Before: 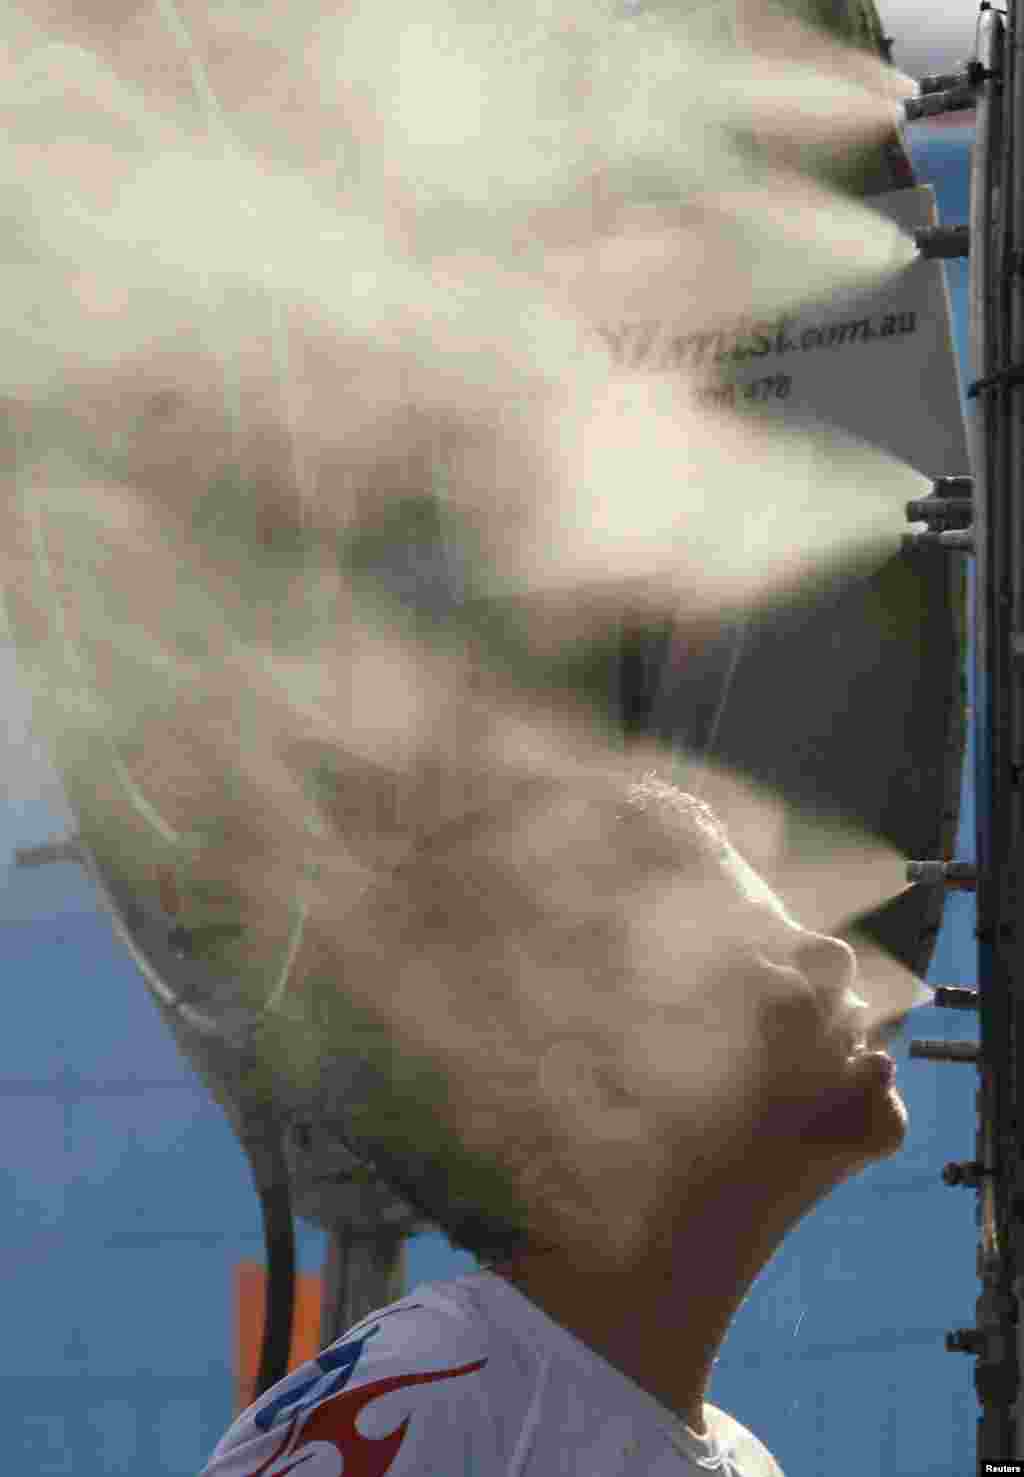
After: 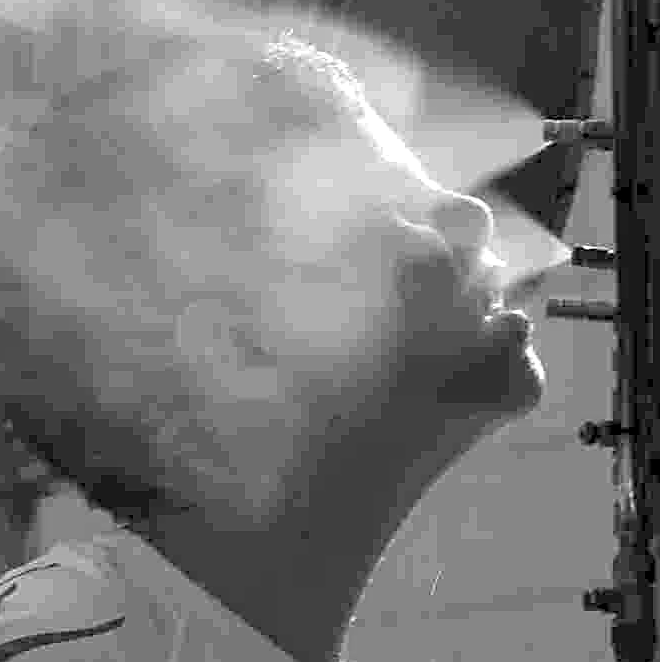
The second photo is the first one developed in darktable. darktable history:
sharpen: on, module defaults
contrast brightness saturation: contrast -0.1, saturation -0.1
crop and rotate: left 35.509%, top 50.238%, bottom 4.934%
color correction: saturation 0.5
levels: levels [0.073, 0.497, 0.972]
exposure: black level correction 0.001, exposure 0.5 EV, compensate exposure bias true, compensate highlight preservation false
white balance: red 1.042, blue 1.17
monochrome: on, module defaults
